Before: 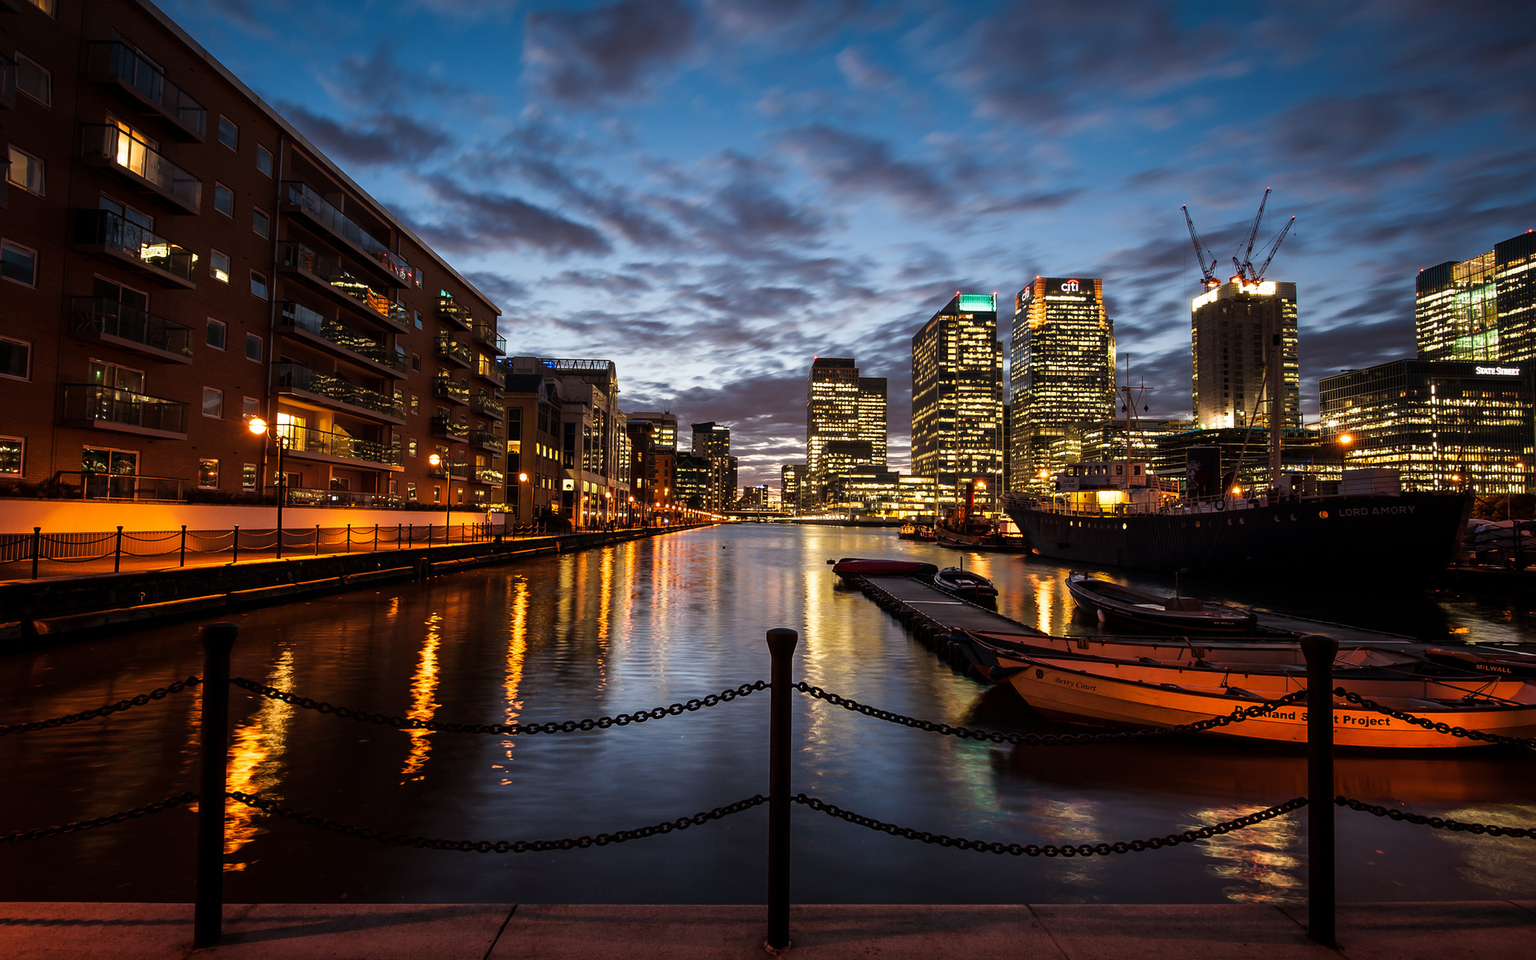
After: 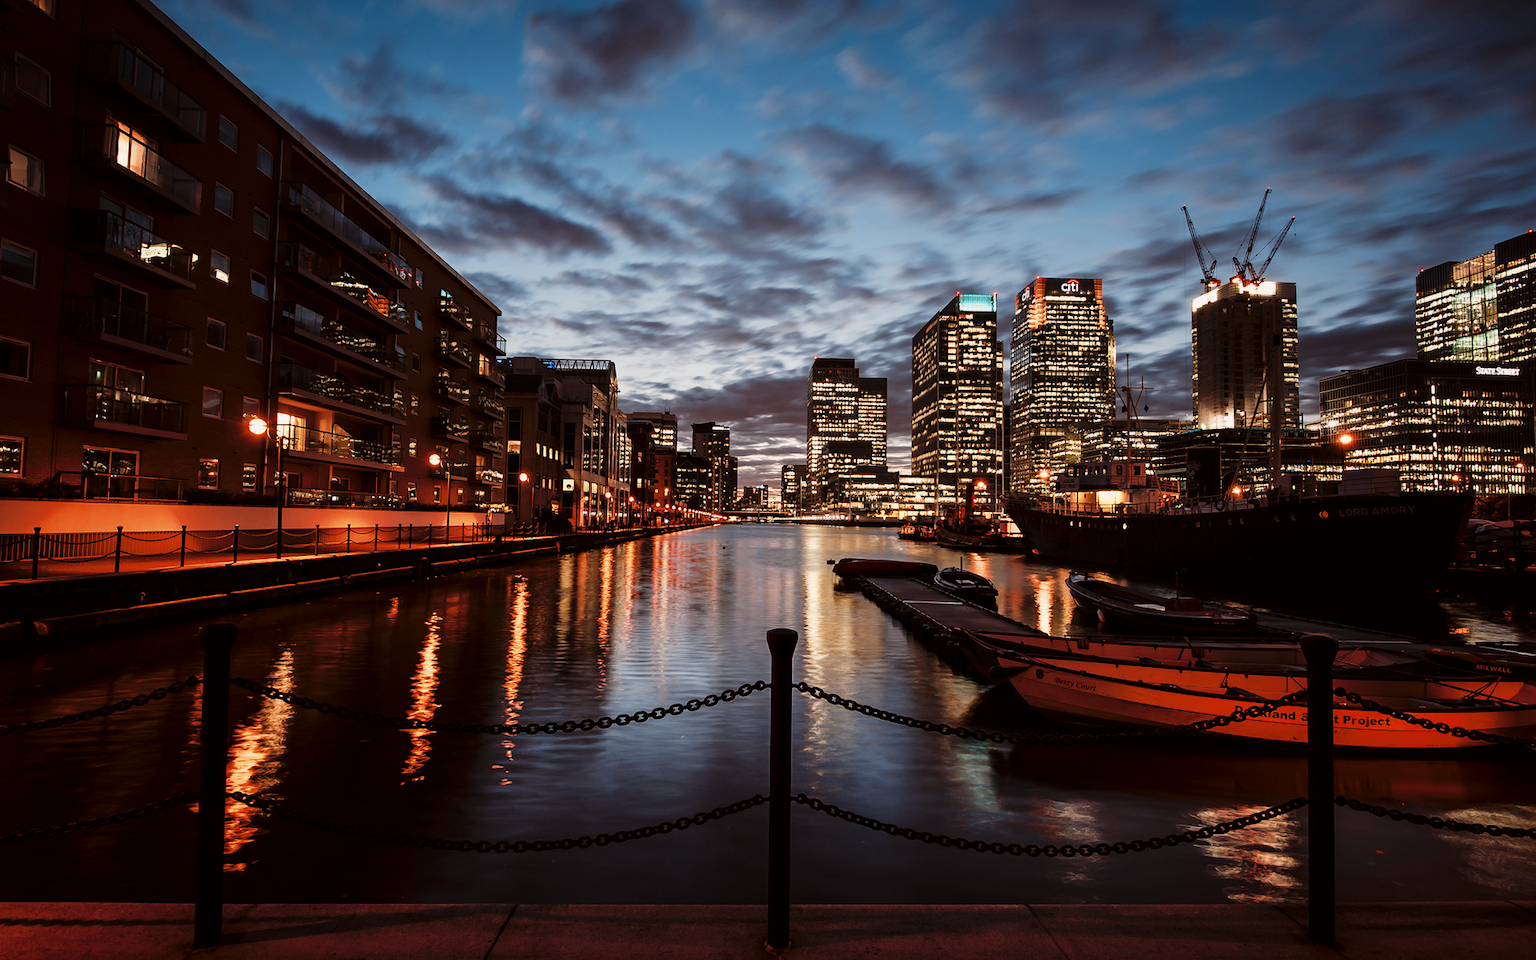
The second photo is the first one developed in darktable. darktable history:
tone curve: curves: ch0 [(0, 0) (0.003, 0.005) (0.011, 0.006) (0.025, 0.013) (0.044, 0.027) (0.069, 0.042) (0.1, 0.06) (0.136, 0.085) (0.177, 0.118) (0.224, 0.171) (0.277, 0.239) (0.335, 0.314) (0.399, 0.394) (0.468, 0.473) (0.543, 0.552) (0.623, 0.64) (0.709, 0.718) (0.801, 0.801) (0.898, 0.882) (1, 1)], preserve colors none
color look up table: target L [95.72, 93.06, 83.14, 83, 80.98, 80.1, 74.69, 57.47, 52.12, 39.62, 10.66, 200.49, 82.85, 76.01, 62.82, 51.35, 45.63, 42.46, 51.68, 52.15, 39.34, 40.3, 36.84, 29.98, 19.67, 11.87, 78.24, 66.21, 57.51, 44.77, 39.64, 57.12, 56.1, 53.76, 35.8, 43.37, 40.71, 34.05, 25.29, 25.59, 23.46, 16, 9.719, 2.54, 95.85, 87.81, 60.99, 58.5, 12.57], target a [-13.63, -20.98, 4.447, -40.49, -40.52, -16.29, -31.56, 6.407, -29.88, -18.86, -6.995, 0, 12.66, 5.22, 44.95, 44.08, 62.27, 59.37, 27.09, 28.72, 53.97, 54.49, 6.75, 13.93, 30.19, 22.75, 11.7, 35.69, 42.2, 56.77, 56.75, 15.97, -10.17, 1.518, 50.17, 1.692, 8.4, 26.73, 37, 34.7, 2.891, 27.29, 31.09, 7.016, -6.142, -30.29, -14.25, -20.64, -2.011], target b [29.41, 1.837, 46.75, 33.82, 9.123, 16.41, -13.39, 36.18, 14.55, -6.676, 7.182, 0, 20.68, 12.48, 40.51, 20.18, 49.14, 28.41, 7.49, 28.96, 47.52, 48.16, 3.769, 21.95, 28.63, 12.92, -9.002, -2.532, -13.05, 9.751, -1.27, -24.23, -45.37, -24.59, 19.64, -52.76, -52.13, 0.545, -23.19, 23.71, -26.53, -12.52, -42.29, -12.74, -0.696, -16.72, -34.8, -23.51, -9.443], num patches 49
